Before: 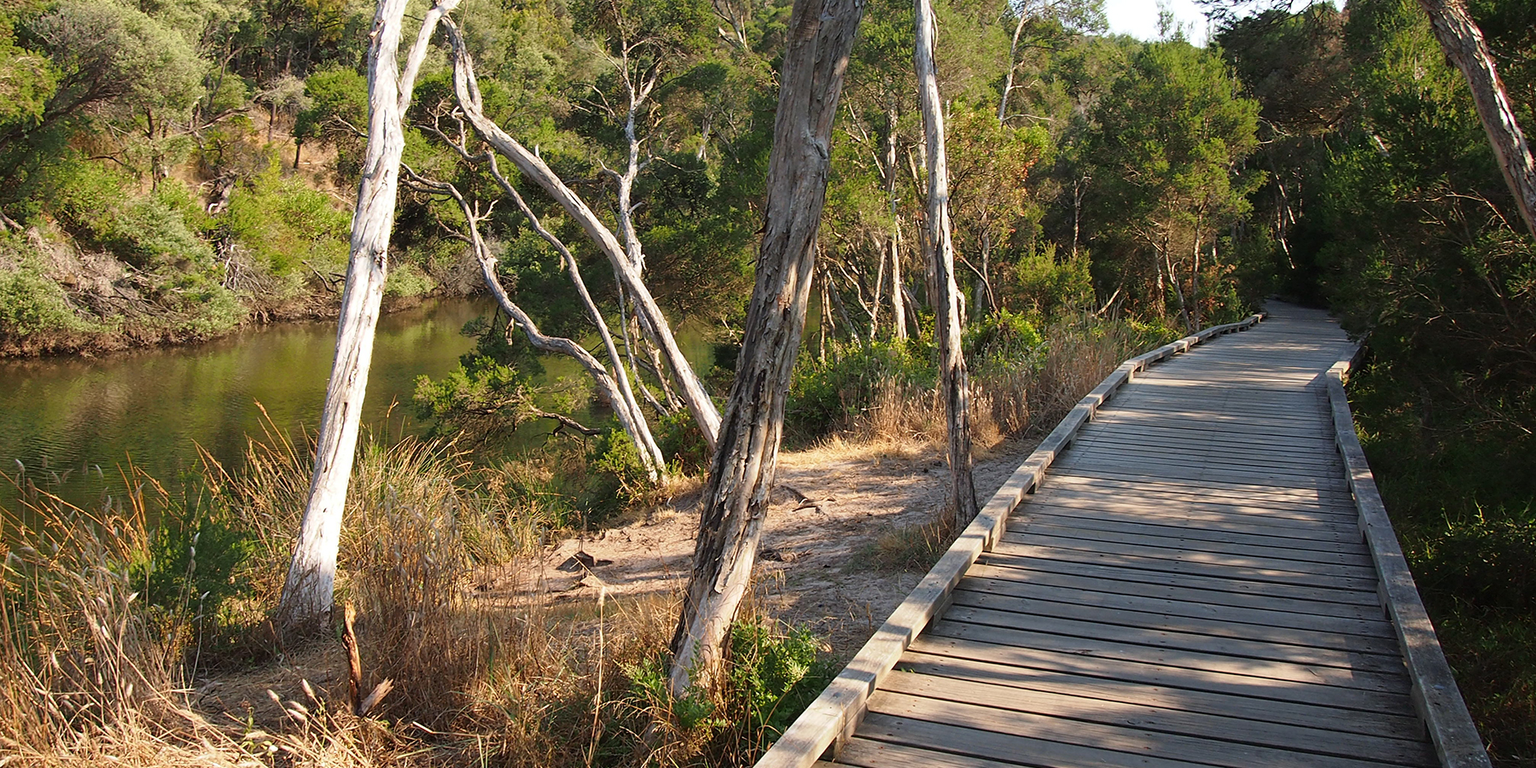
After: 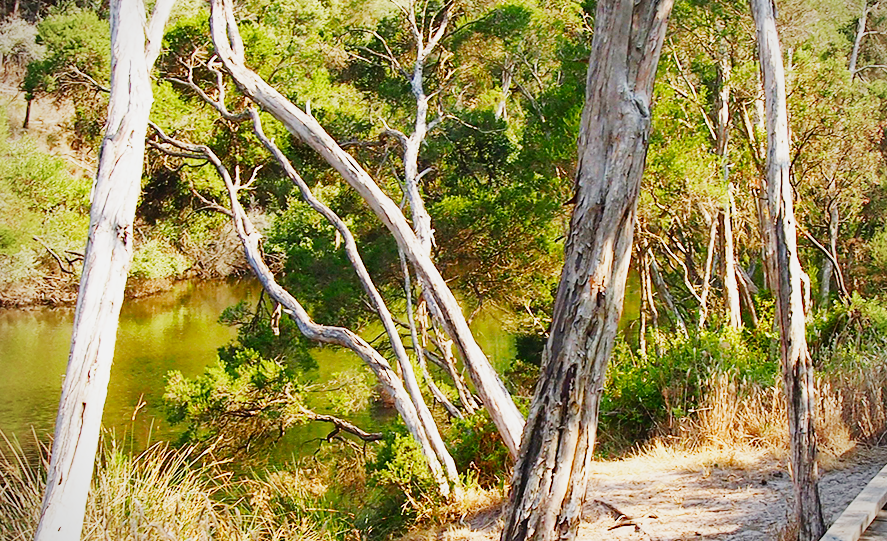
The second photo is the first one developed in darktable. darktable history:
color balance rgb: linear chroma grading › global chroma 18.9%, perceptual saturation grading › global saturation 20%, perceptual saturation grading › highlights -25%, perceptual saturation grading › shadows 50%, global vibrance 18.93%
crop: left 17.835%, top 7.675%, right 32.881%, bottom 32.213%
sigmoid: skew -0.2, preserve hue 0%, red attenuation 0.1, red rotation 0.035, green attenuation 0.1, green rotation -0.017, blue attenuation 0.15, blue rotation -0.052, base primaries Rec2020
vignetting: fall-off radius 60.92%
exposure: black level correction -0.002, exposure 1.35 EV, compensate highlight preservation false
